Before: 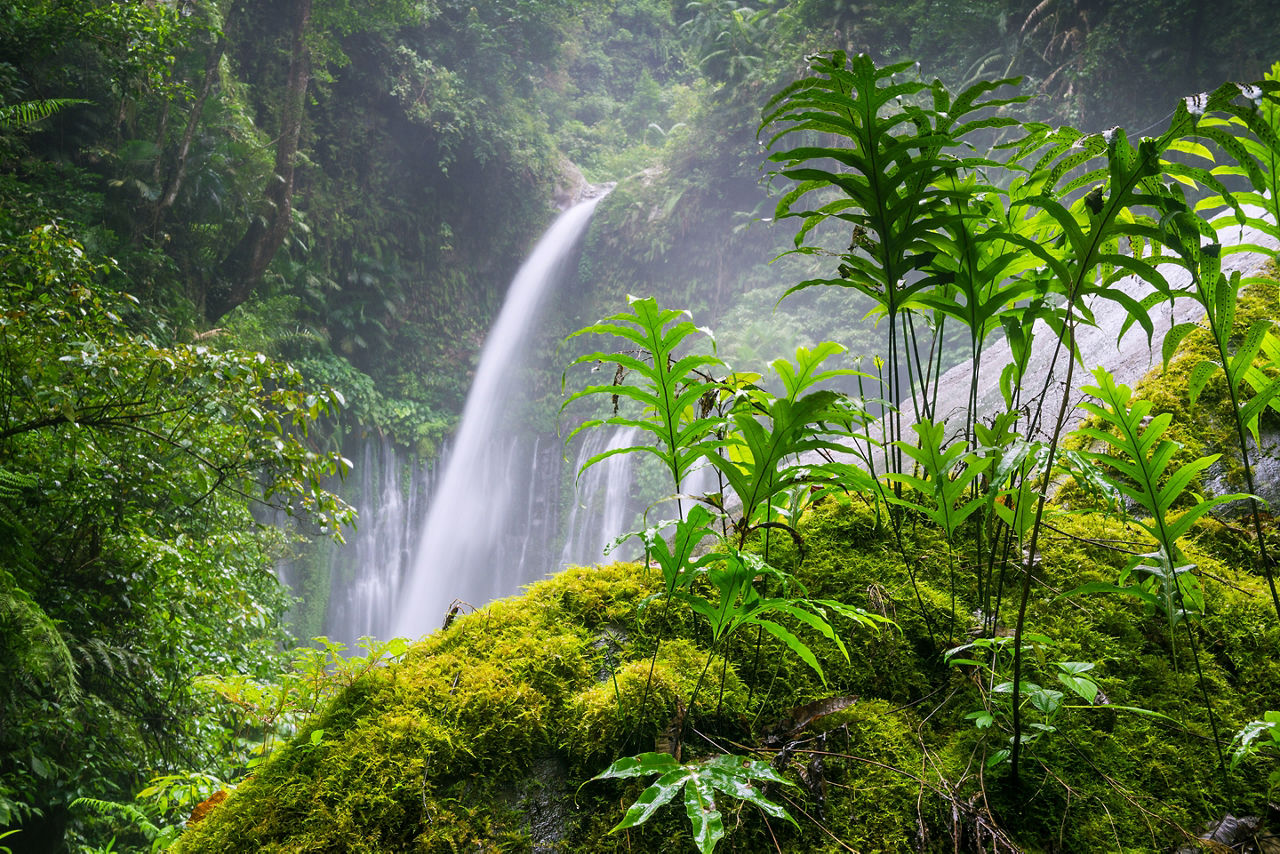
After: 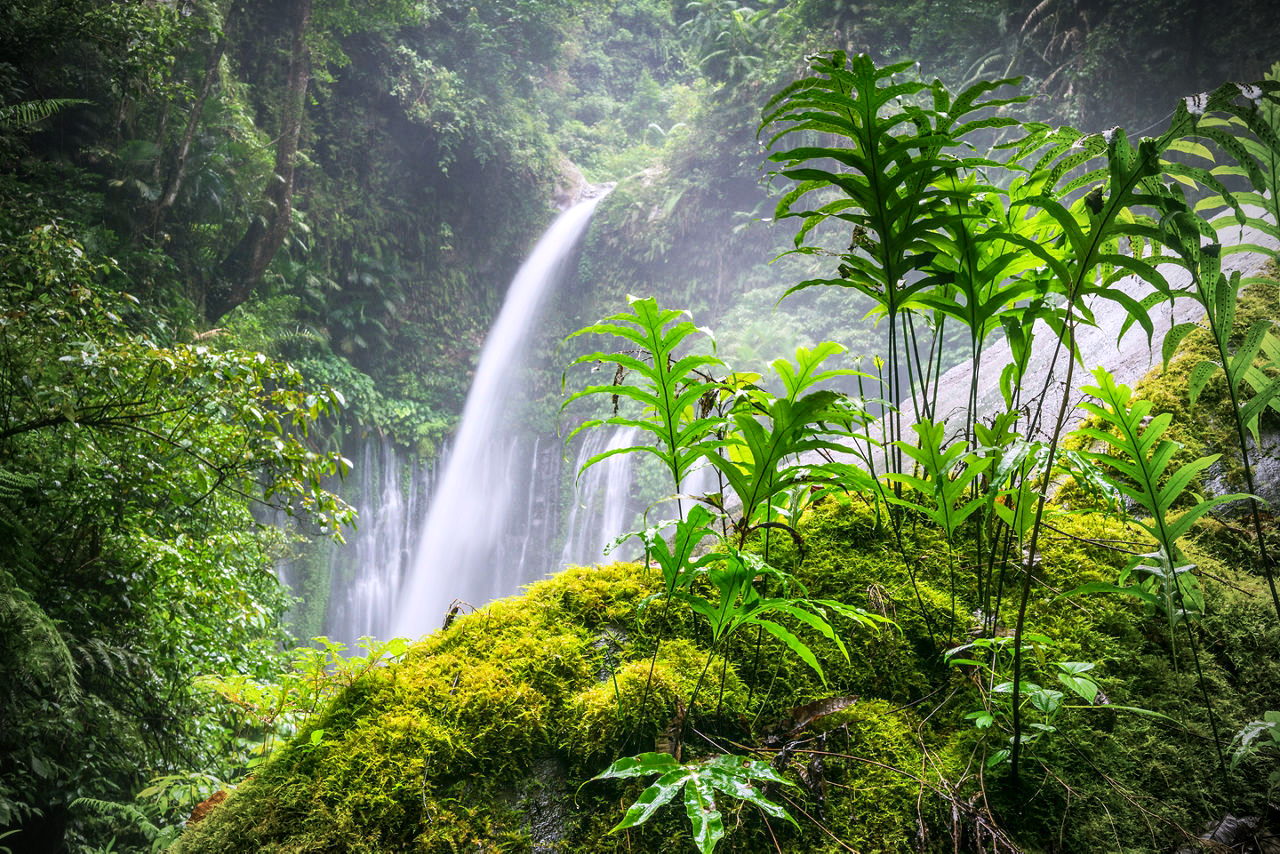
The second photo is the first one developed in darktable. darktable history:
local contrast: on, module defaults
vignetting: fall-off start 75%, brightness -0.692, width/height ratio 1.084
tone curve: curves: ch0 [(0, 0.028) (0.138, 0.156) (0.468, 0.516) (0.754, 0.823) (1, 1)], color space Lab, linked channels, preserve colors none
